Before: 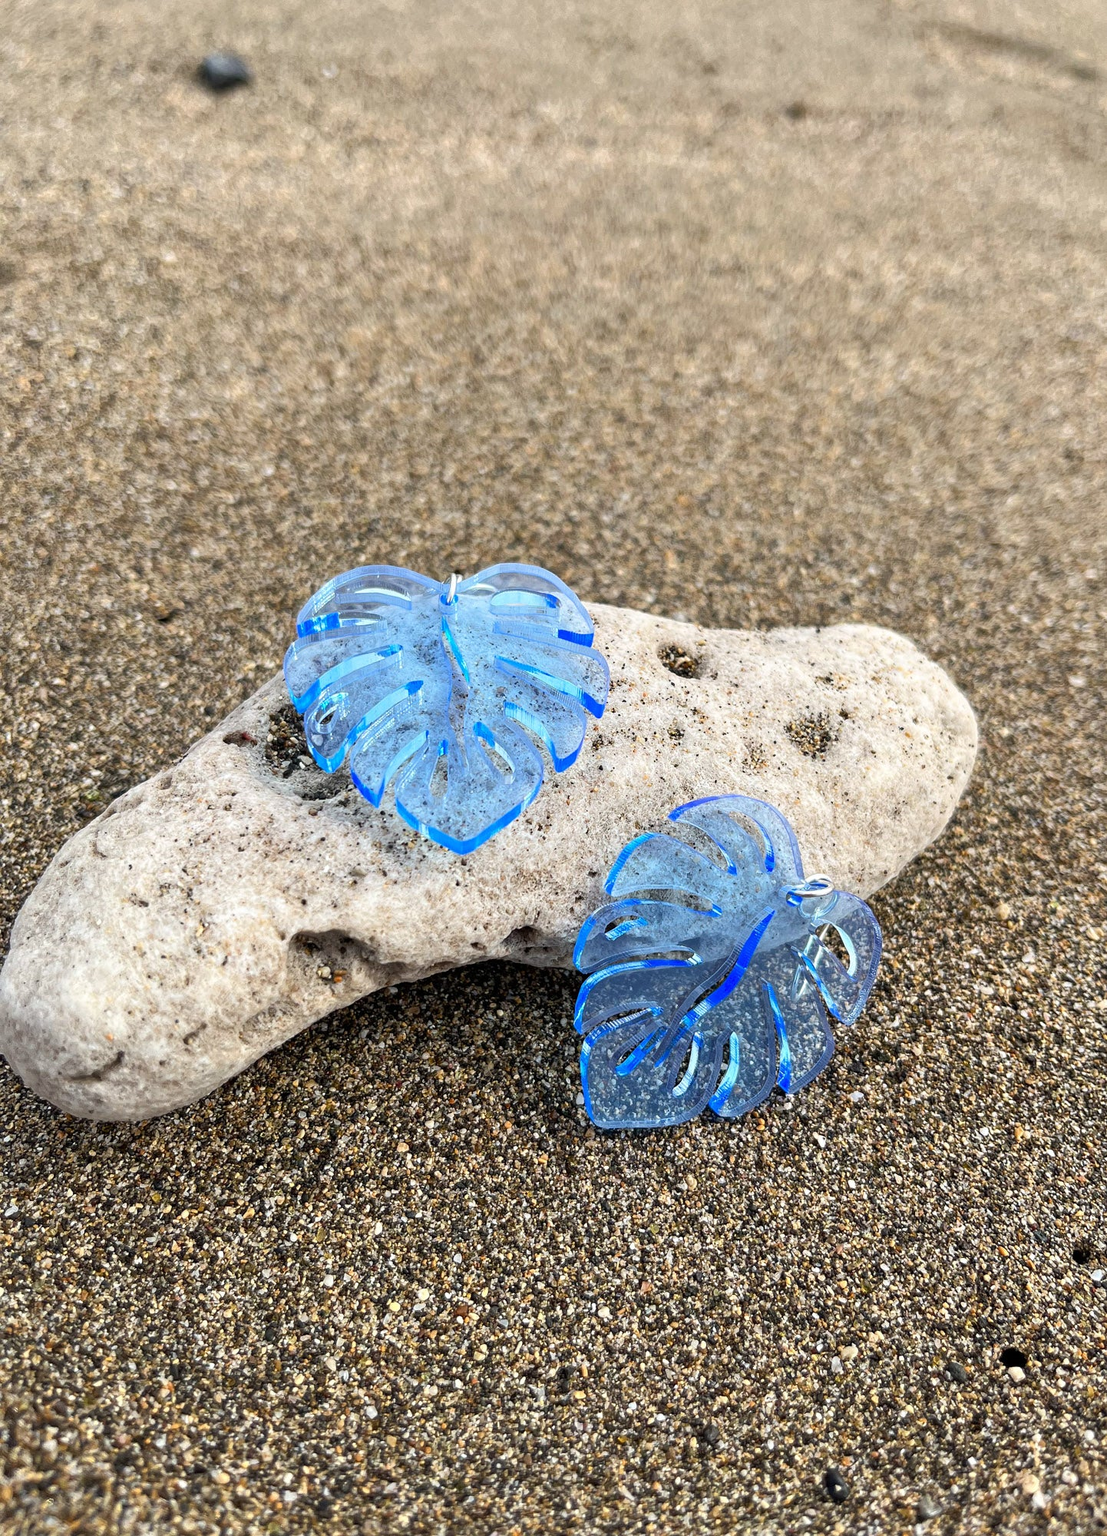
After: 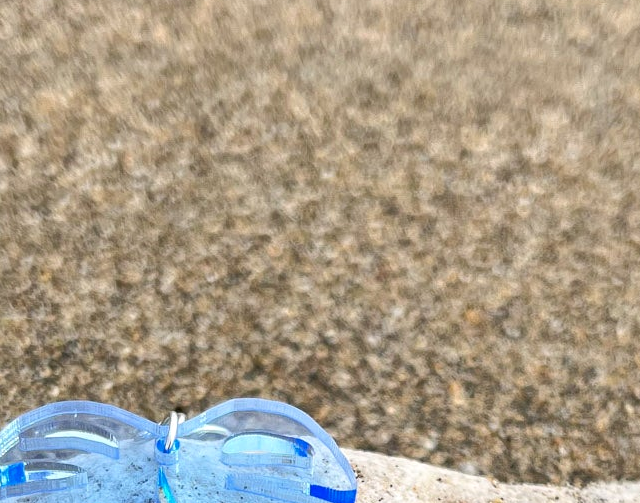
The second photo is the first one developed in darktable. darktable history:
crop: left 28.935%, top 16.786%, right 26.668%, bottom 58.05%
local contrast: mode bilateral grid, contrast 19, coarseness 51, detail 119%, midtone range 0.2
